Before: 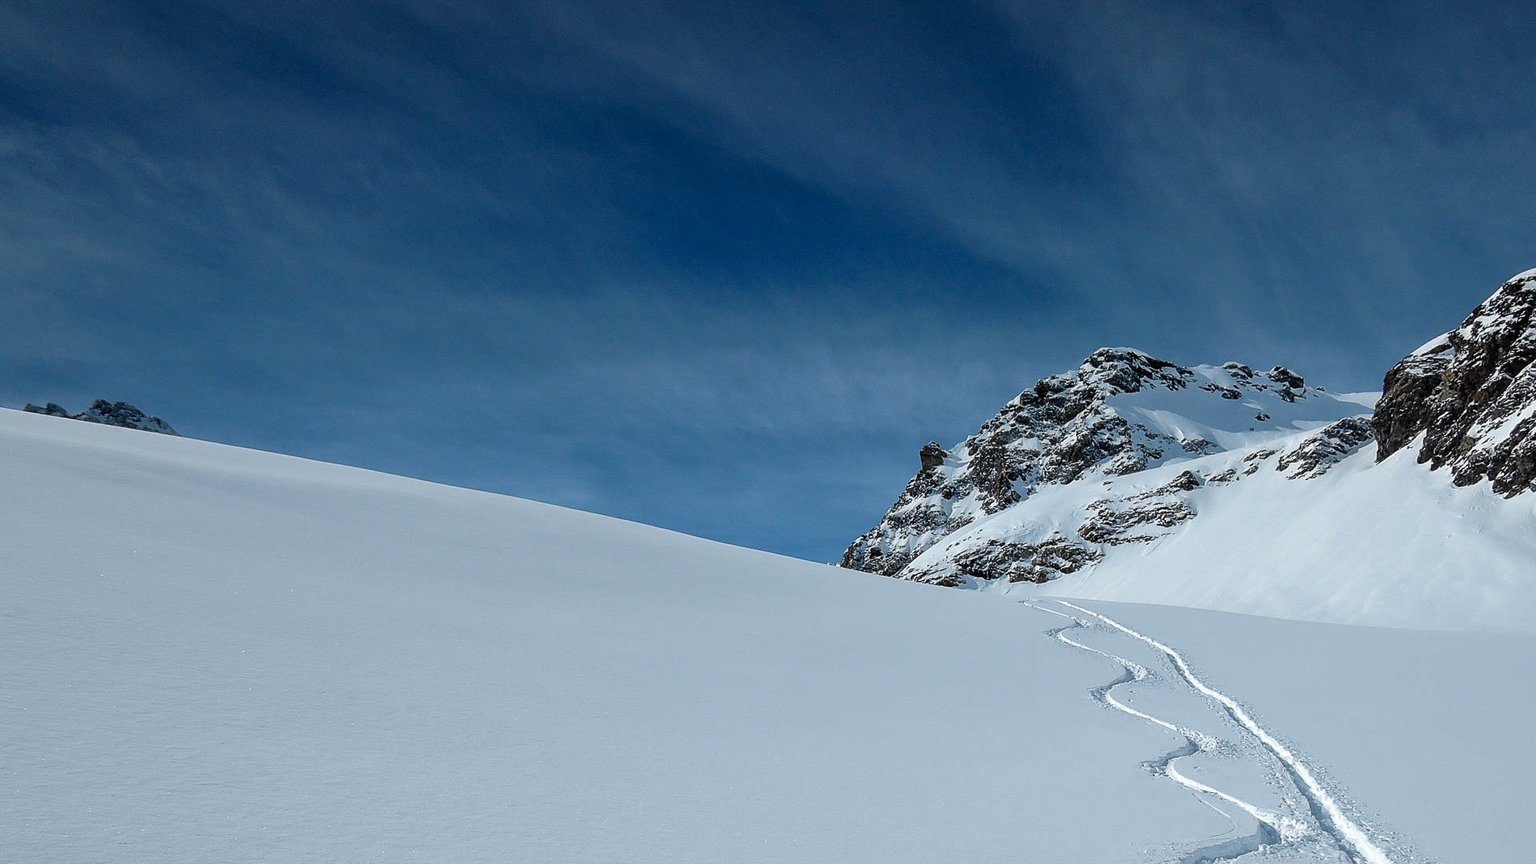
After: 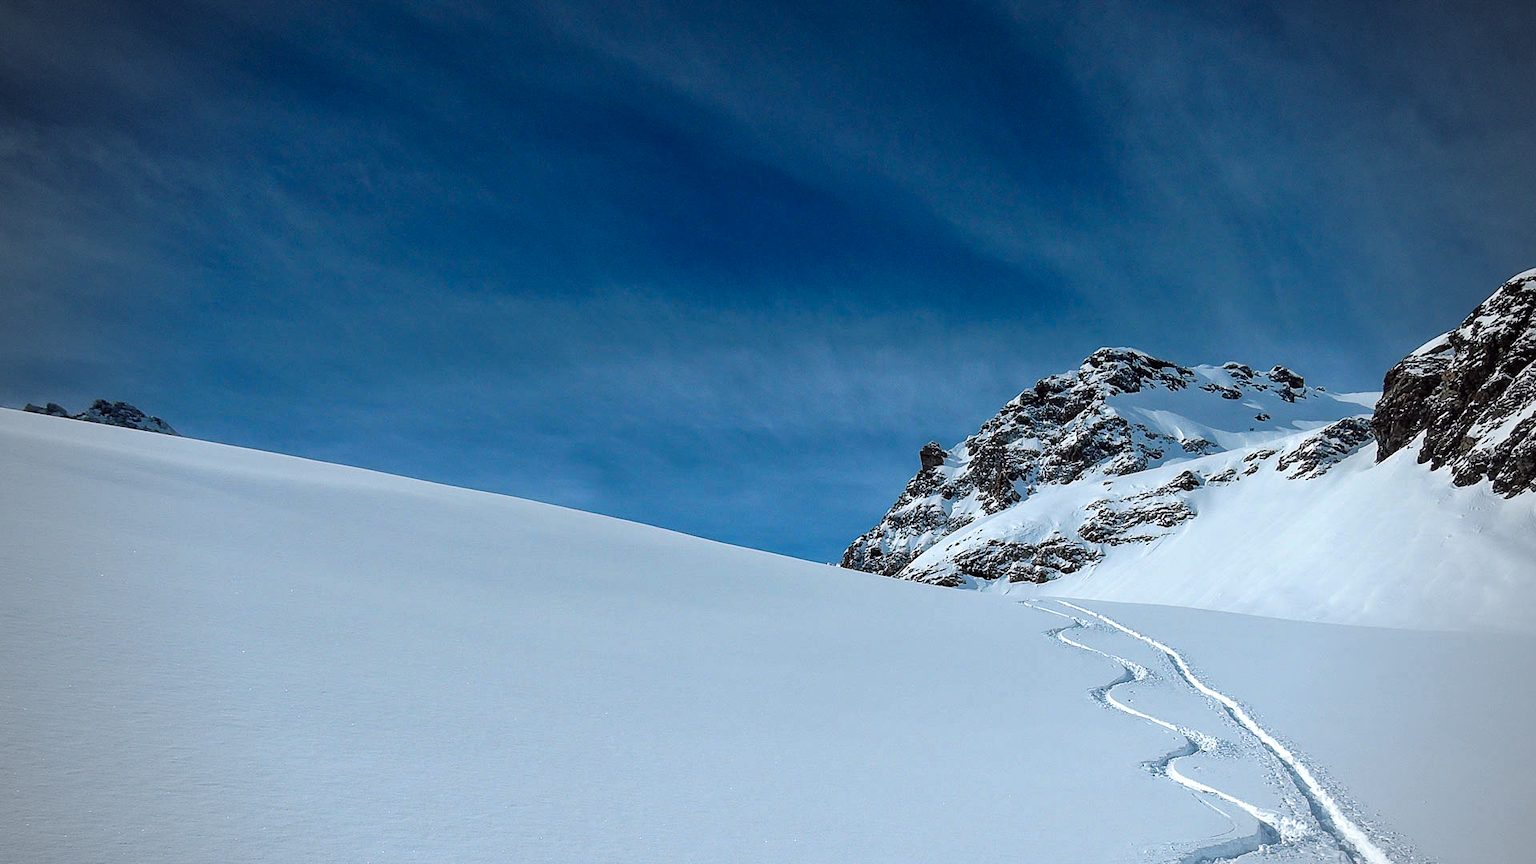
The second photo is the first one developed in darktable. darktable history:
color balance: lift [1, 1.001, 0.999, 1.001], gamma [1, 1.004, 1.007, 0.993], gain [1, 0.991, 0.987, 1.013], contrast 7.5%, contrast fulcrum 10%, output saturation 115%
vignetting: fall-off start 74.49%, fall-off radius 65.9%, brightness -0.628, saturation -0.68
